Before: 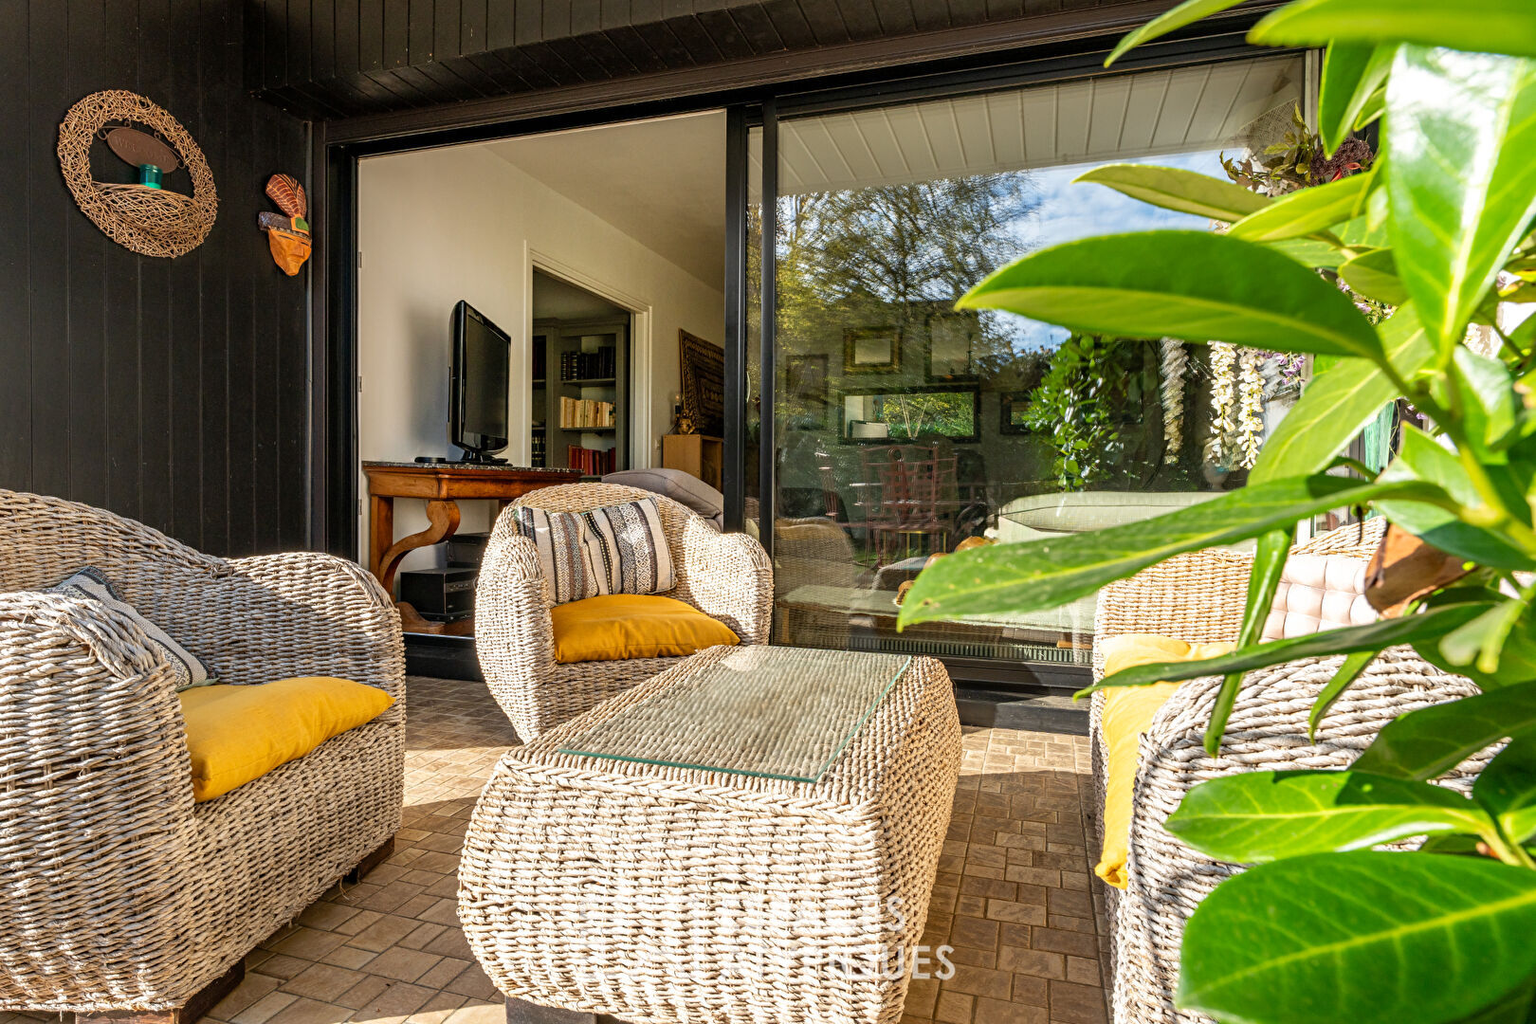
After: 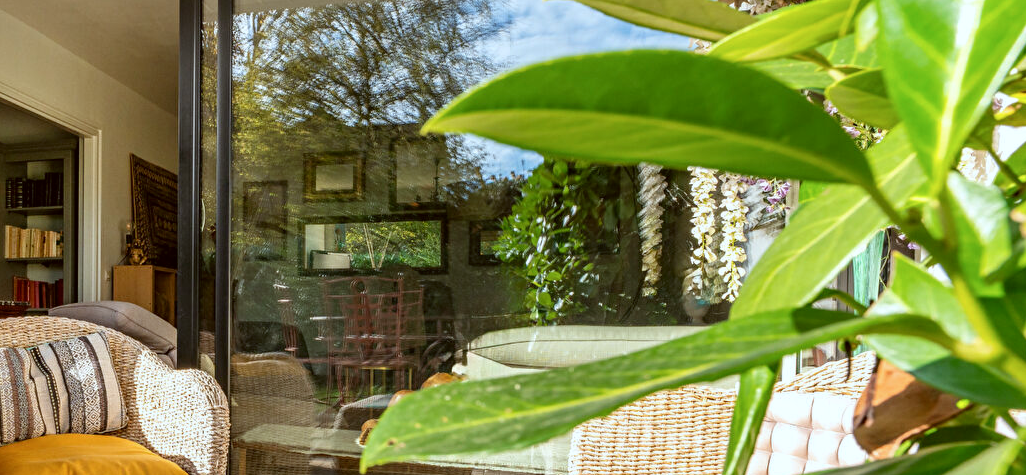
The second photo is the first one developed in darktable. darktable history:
color correction: highlights a* -3.39, highlights b* -6.88, shadows a* 2.98, shadows b* 5.67
crop: left 36.224%, top 17.924%, right 0.416%, bottom 38.063%
